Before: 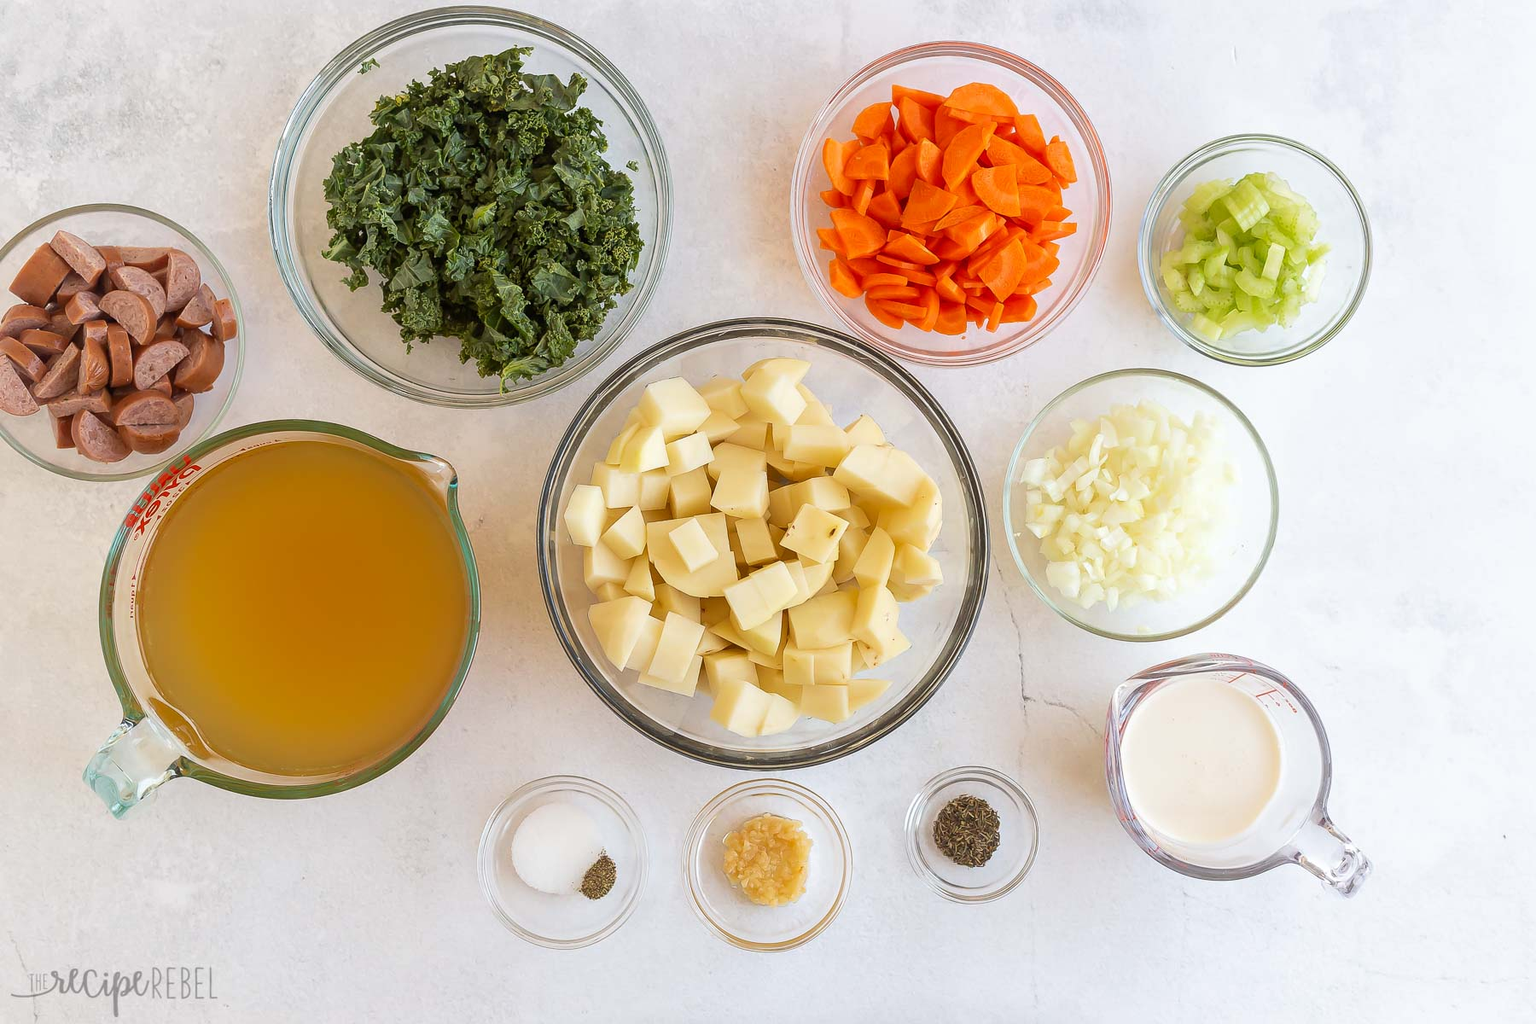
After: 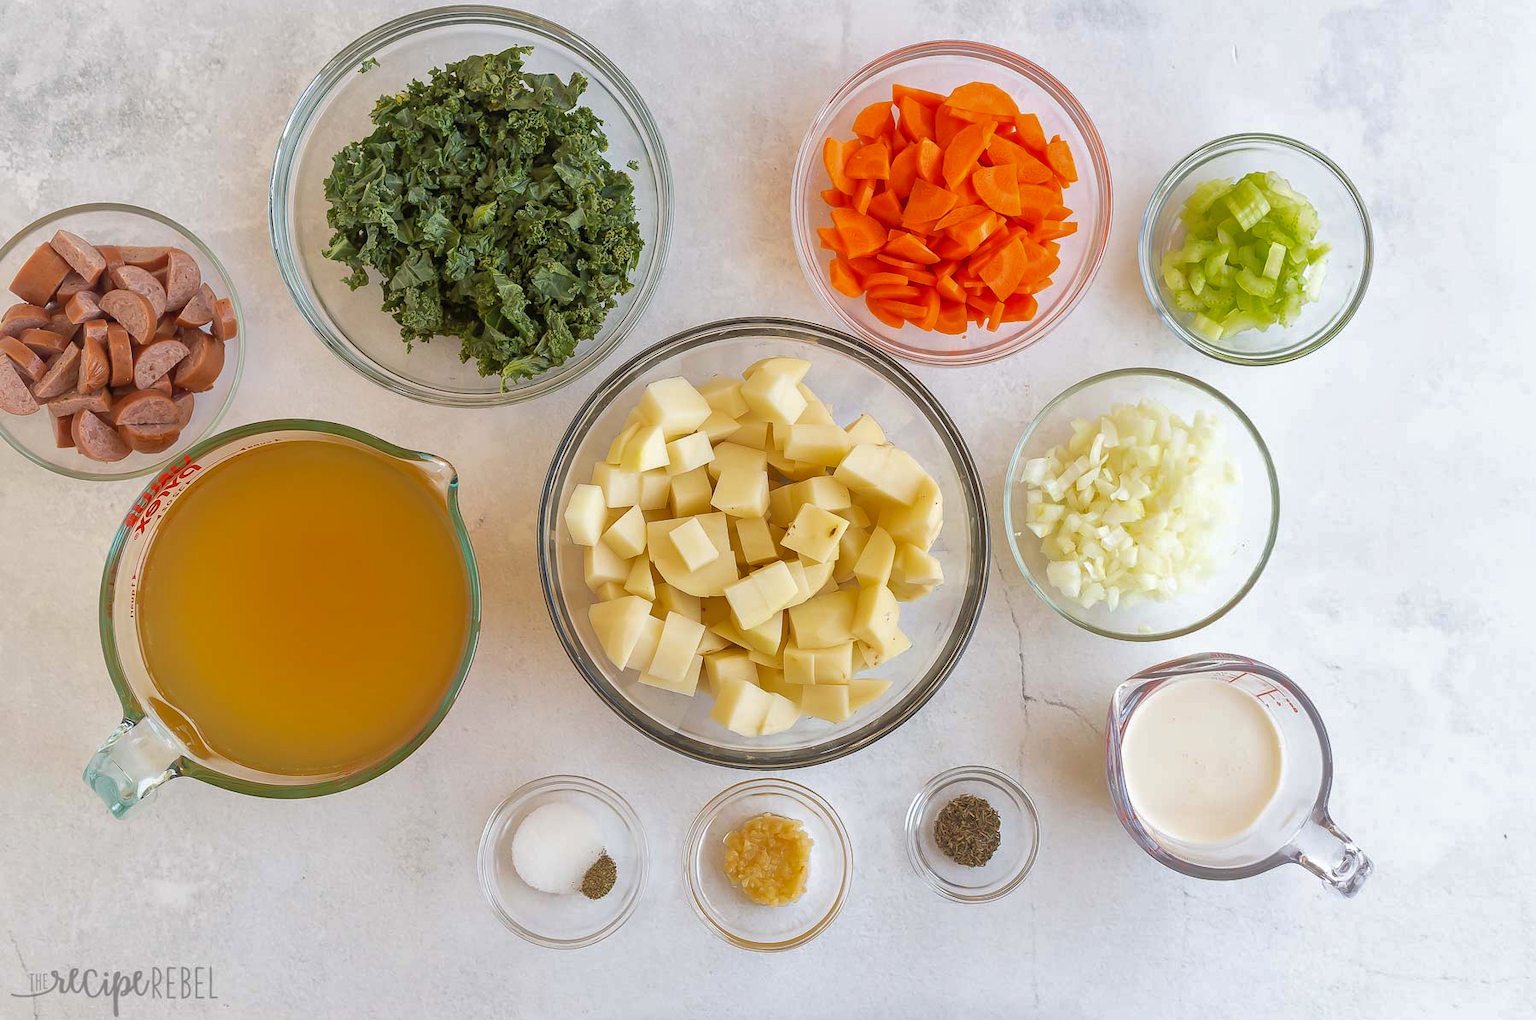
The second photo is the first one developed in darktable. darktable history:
crop: top 0.159%, bottom 0.196%
shadows and highlights: on, module defaults
